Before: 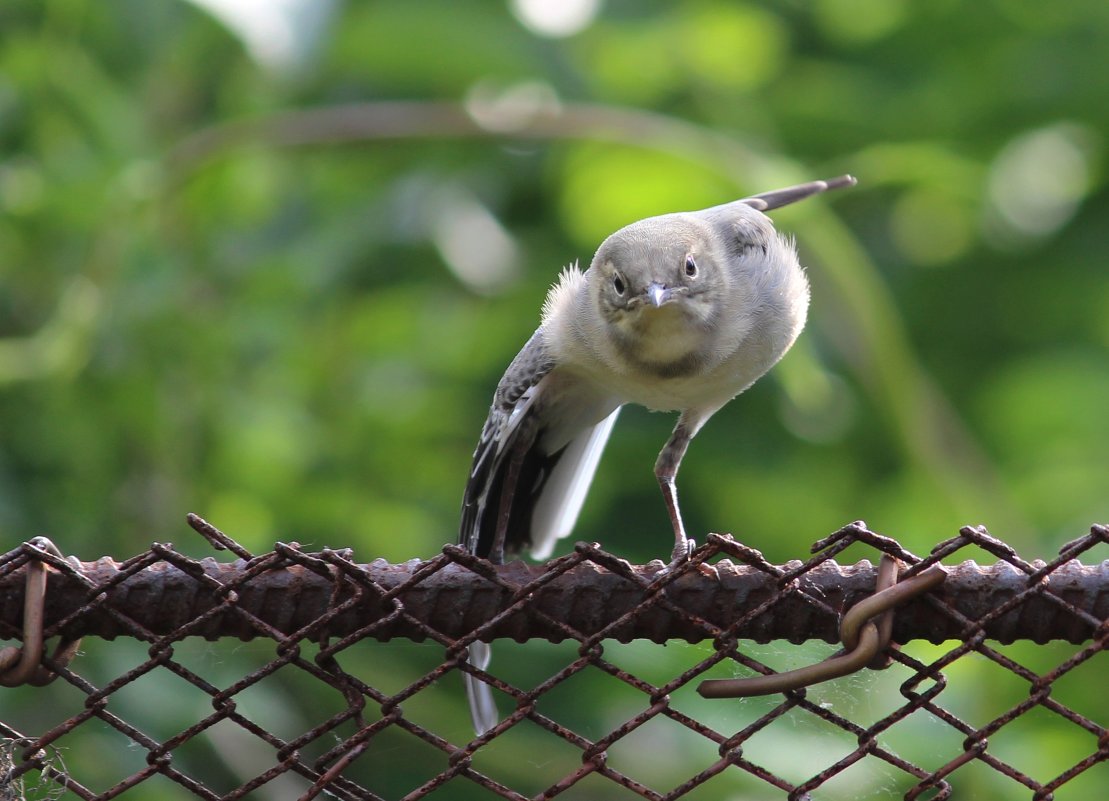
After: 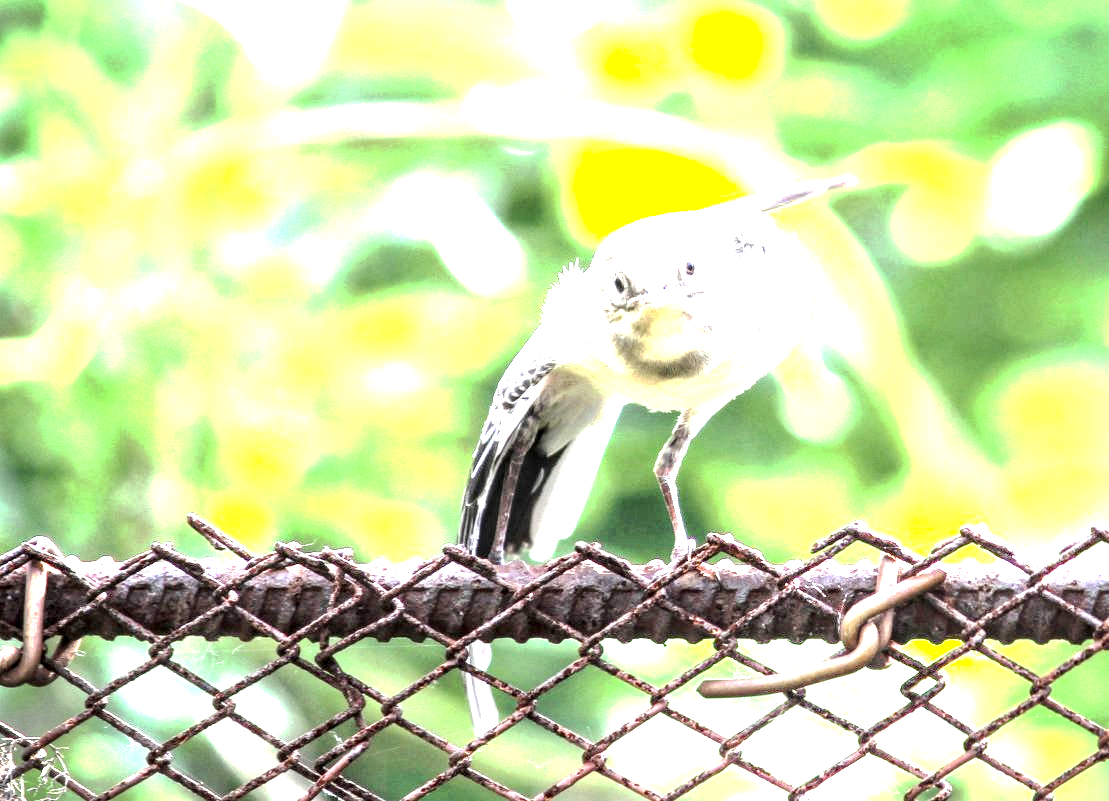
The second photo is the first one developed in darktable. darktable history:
local contrast: highlights 65%, shadows 54%, detail 169%, midtone range 0.51
tone equalizer: -8 EV -1.1 EV, -7 EV -1.01 EV, -6 EV -0.877 EV, -5 EV -0.555 EV, -3 EV 0.576 EV, -2 EV 0.872 EV, -1 EV 0.998 EV, +0 EV 1.06 EV, mask exposure compensation -0.488 EV
base curve: curves: ch0 [(0, 0) (0.235, 0.266) (0.503, 0.496) (0.786, 0.72) (1, 1)], preserve colors none
exposure: black level correction 0.001, exposure 1.994 EV, compensate exposure bias true, compensate highlight preservation false
vignetting: fall-off start 97.18%, brightness -0.576, saturation -0.266, width/height ratio 1.179
